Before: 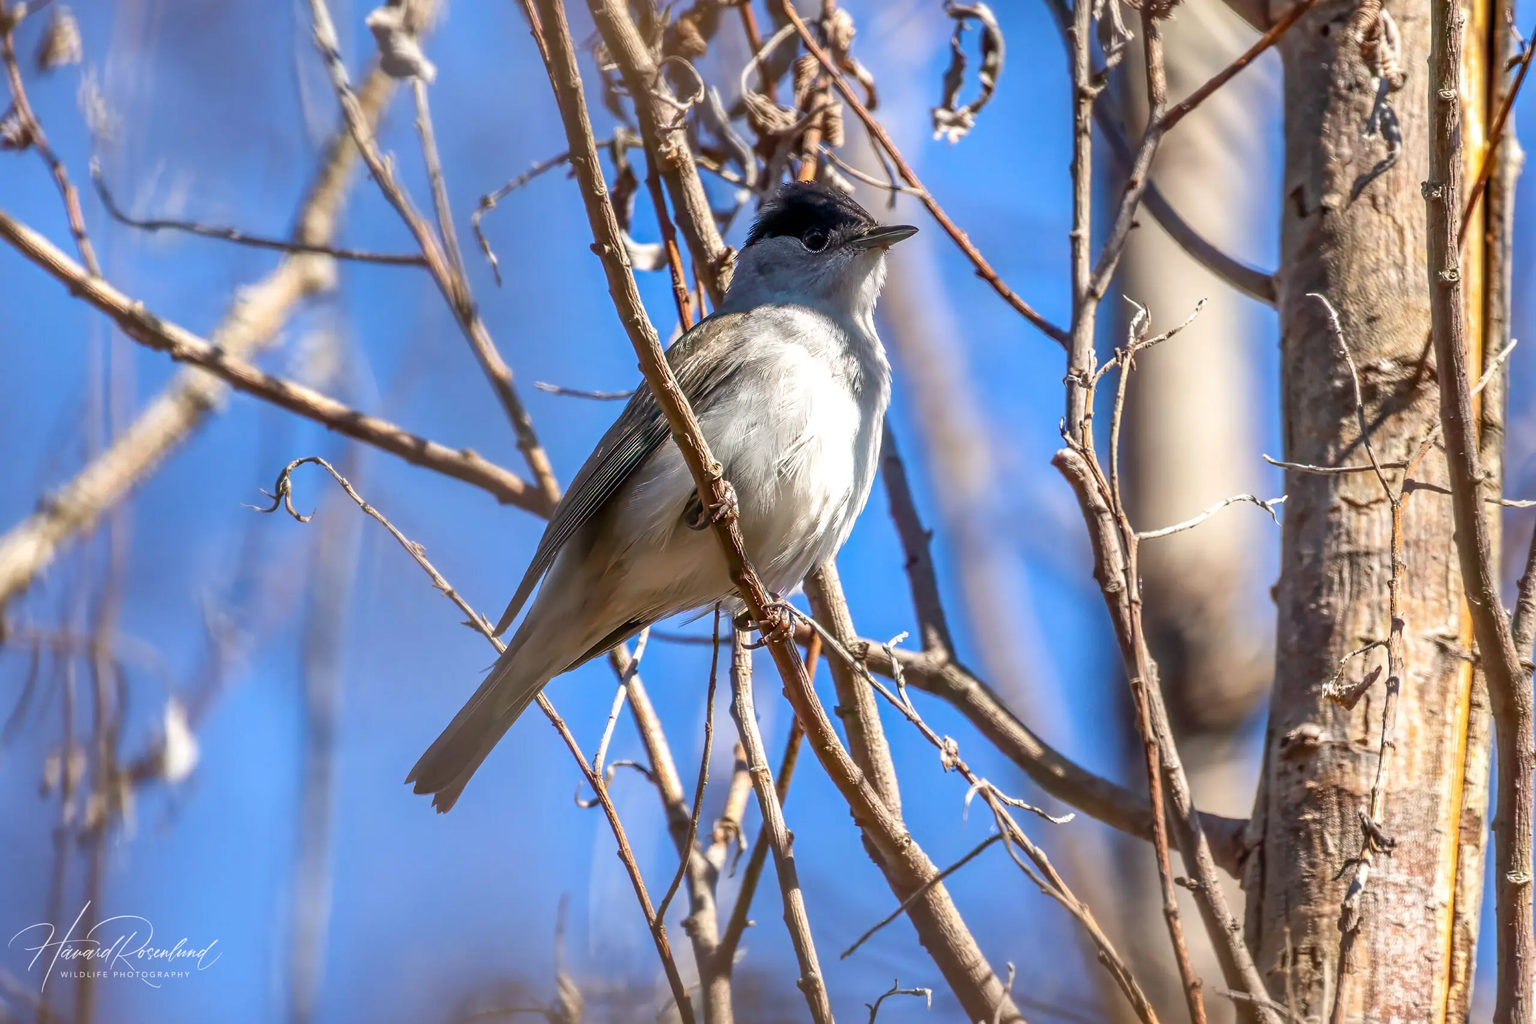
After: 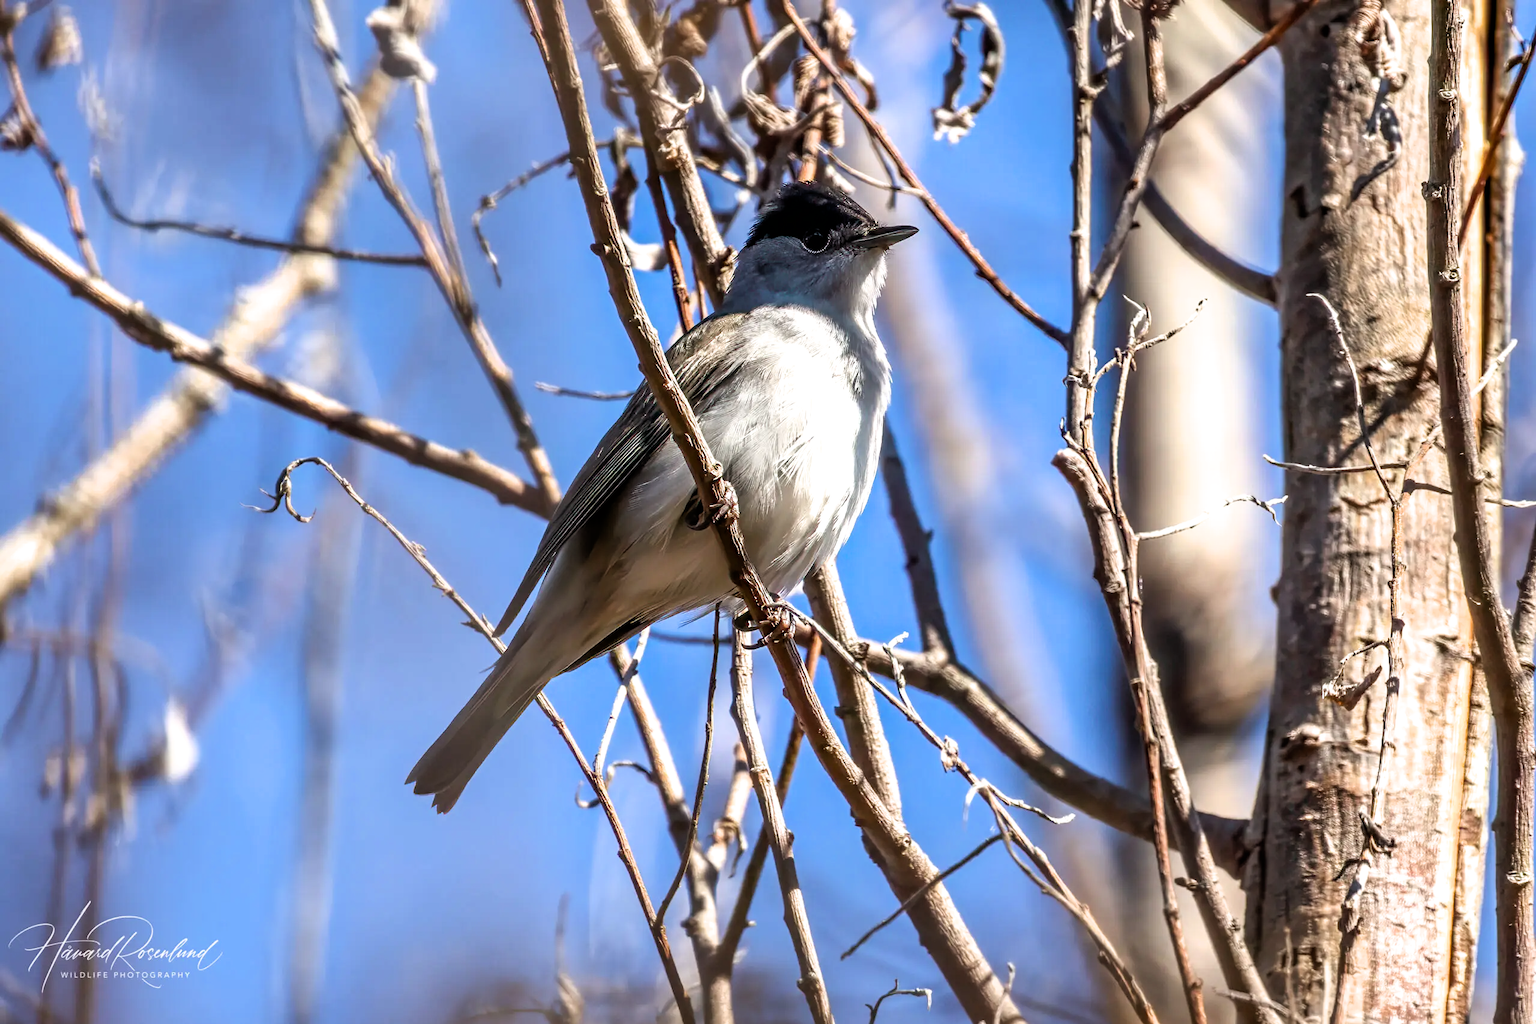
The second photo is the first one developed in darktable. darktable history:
tone equalizer: edges refinement/feathering 500, mask exposure compensation -1.57 EV, preserve details no
filmic rgb: black relative exposure -8.24 EV, white relative exposure 2.2 EV, target white luminance 99.865%, hardness 7.04, latitude 74.48%, contrast 1.315, highlights saturation mix -2.2%, shadows ↔ highlights balance 30.26%, iterations of high-quality reconstruction 0
